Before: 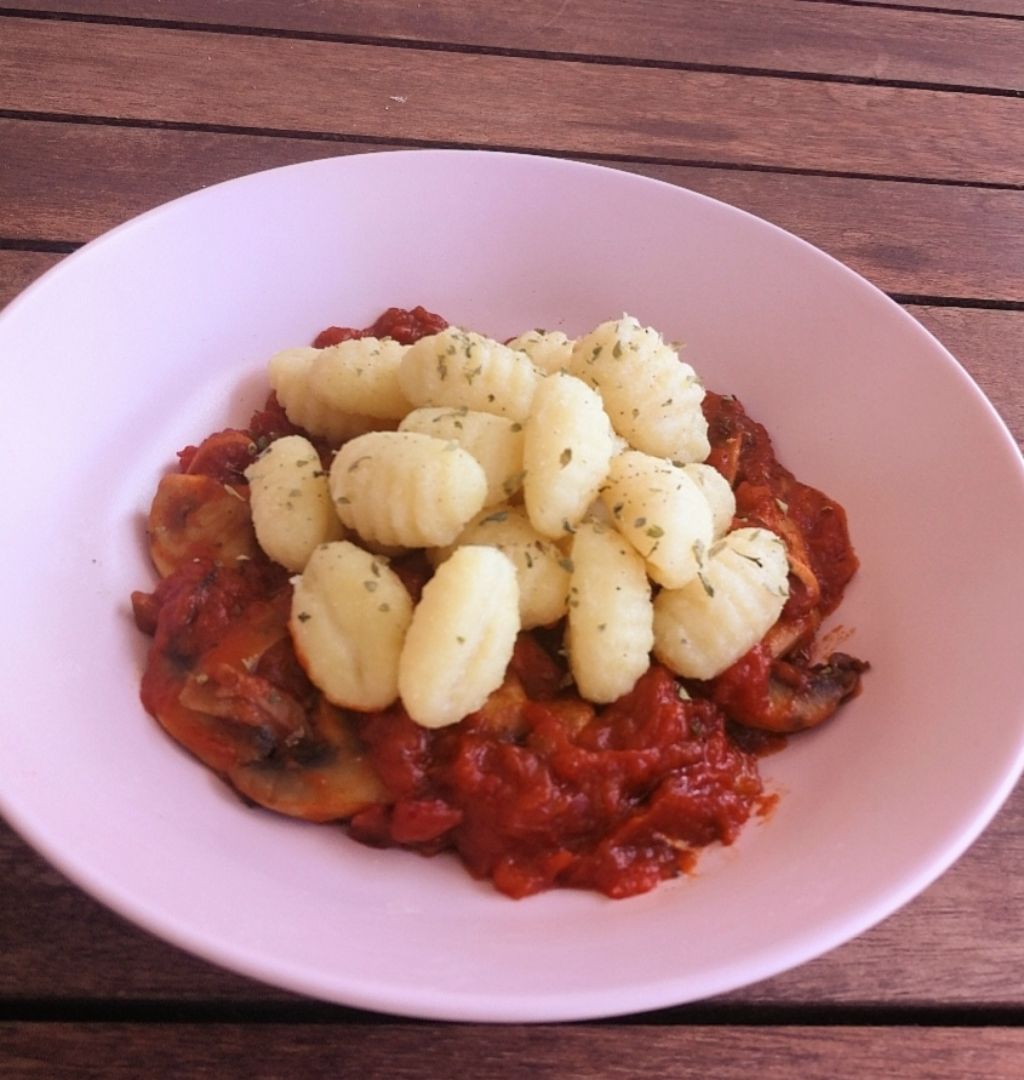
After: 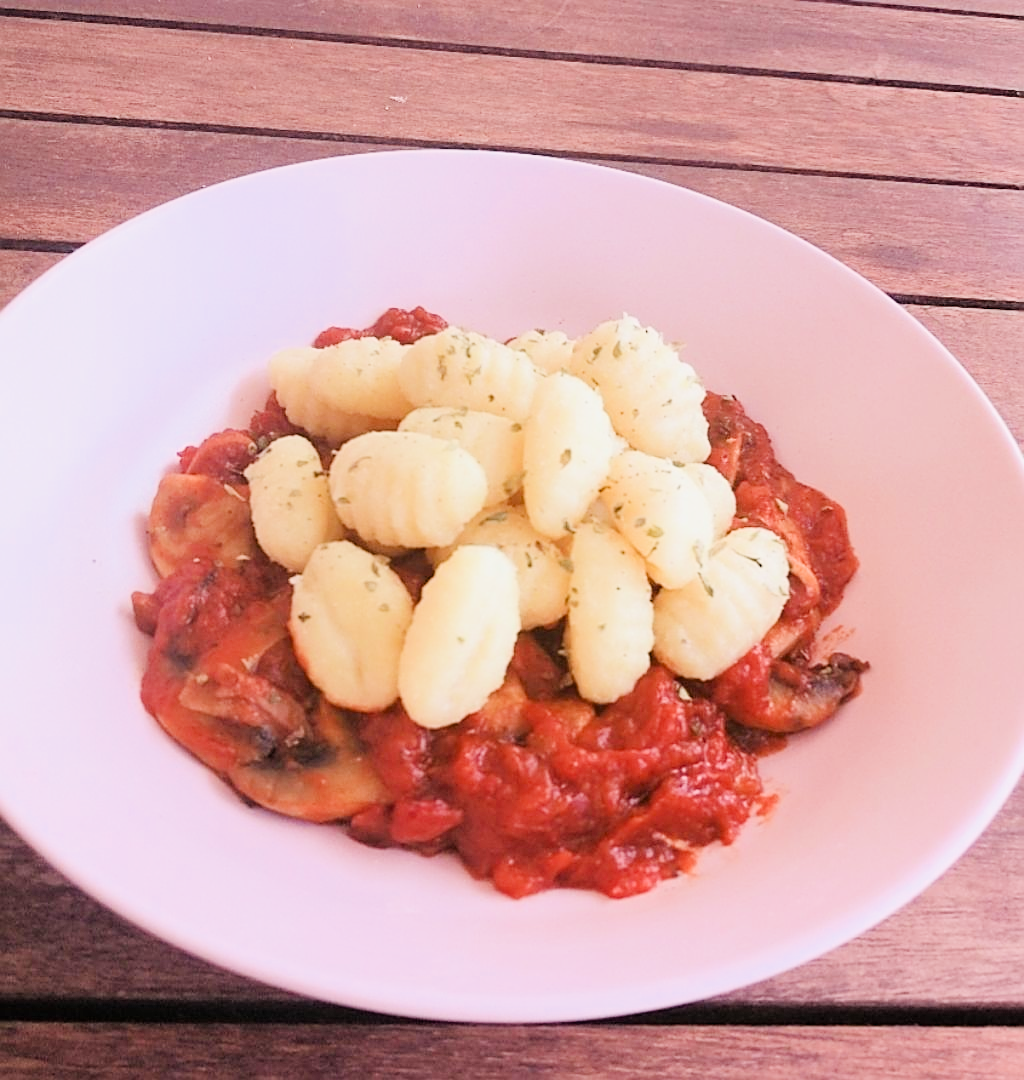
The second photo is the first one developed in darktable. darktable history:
white balance: emerald 1
sharpen: on, module defaults
exposure: black level correction 0, exposure 1.675 EV, compensate exposure bias true, compensate highlight preservation false
filmic rgb: black relative exposure -8.54 EV, white relative exposure 5.52 EV, hardness 3.39, contrast 1.016
